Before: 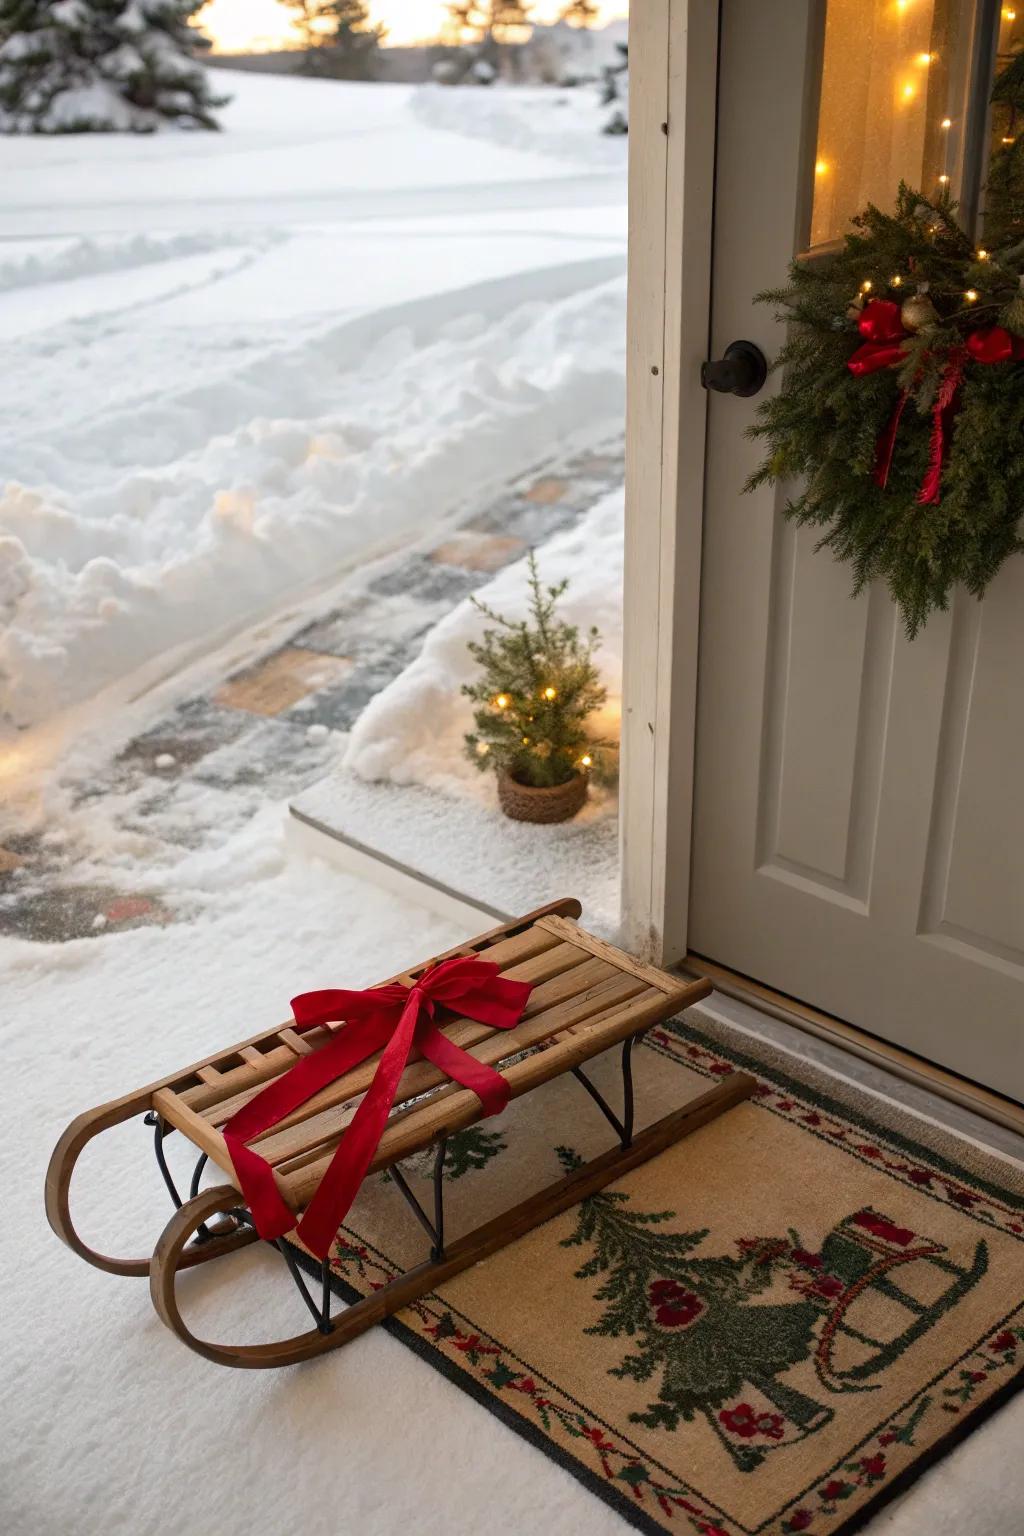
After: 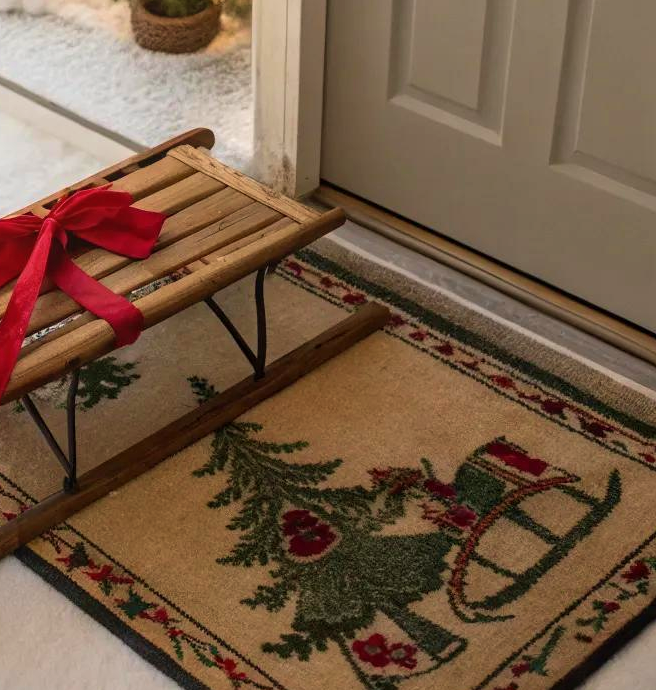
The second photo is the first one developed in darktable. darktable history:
levels: levels [0, 0.48, 0.961]
local contrast: detail 110%
crop and rotate: left 35.894%, top 50.165%, bottom 4.878%
velvia: strength 27.48%
